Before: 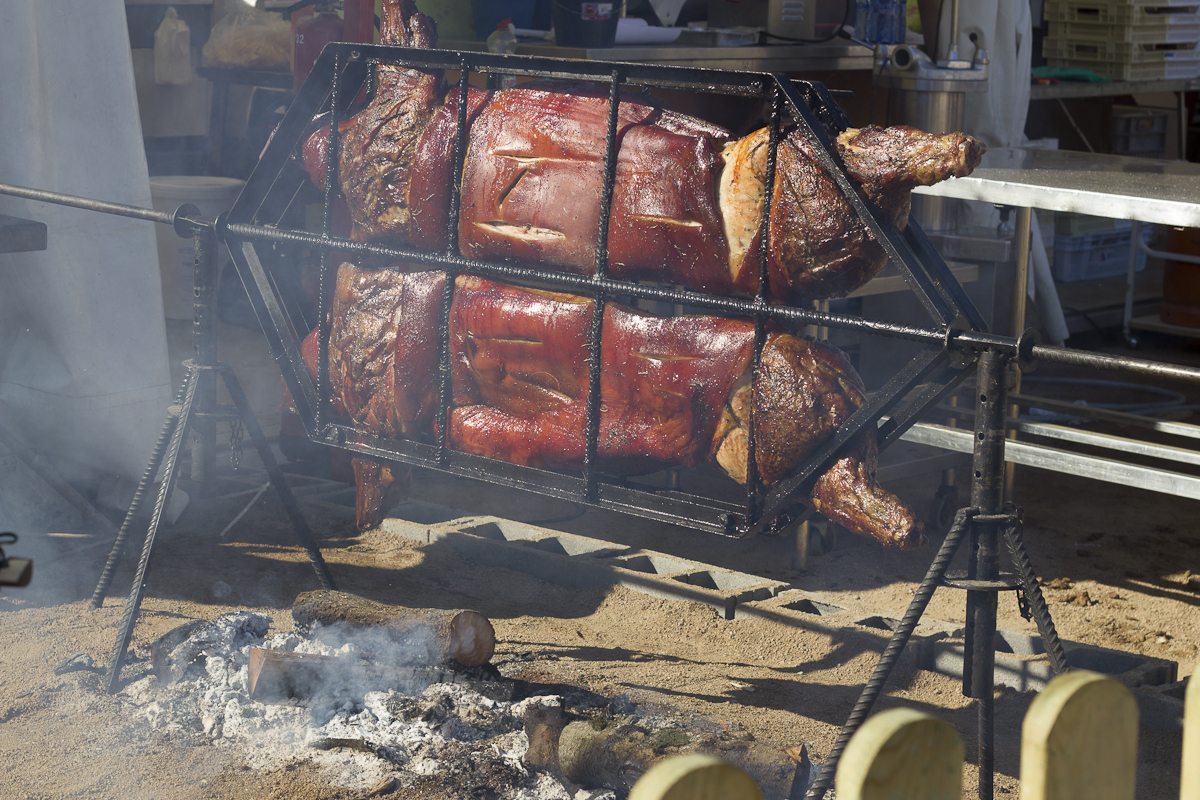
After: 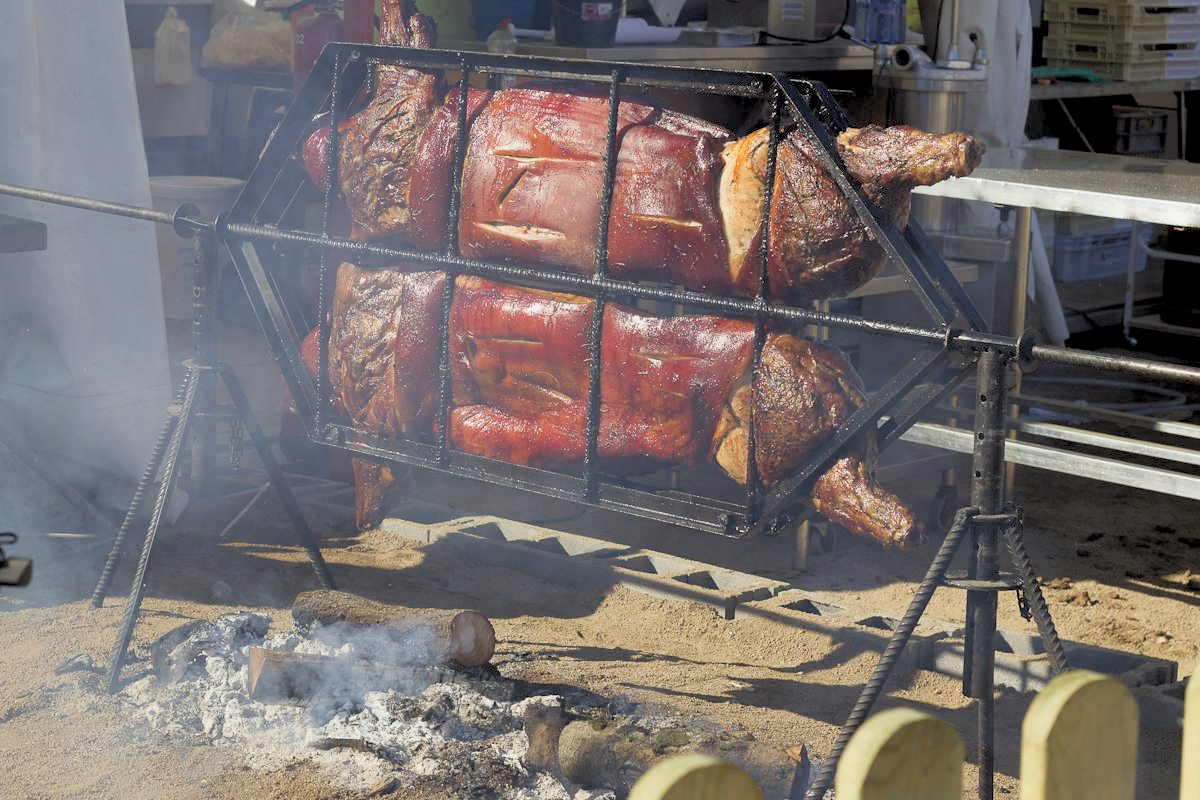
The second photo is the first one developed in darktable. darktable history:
rgb levels: preserve colors sum RGB, levels [[0.038, 0.433, 0.934], [0, 0.5, 1], [0, 0.5, 1]]
exposure: exposure 0.2 EV, compensate highlight preservation false
